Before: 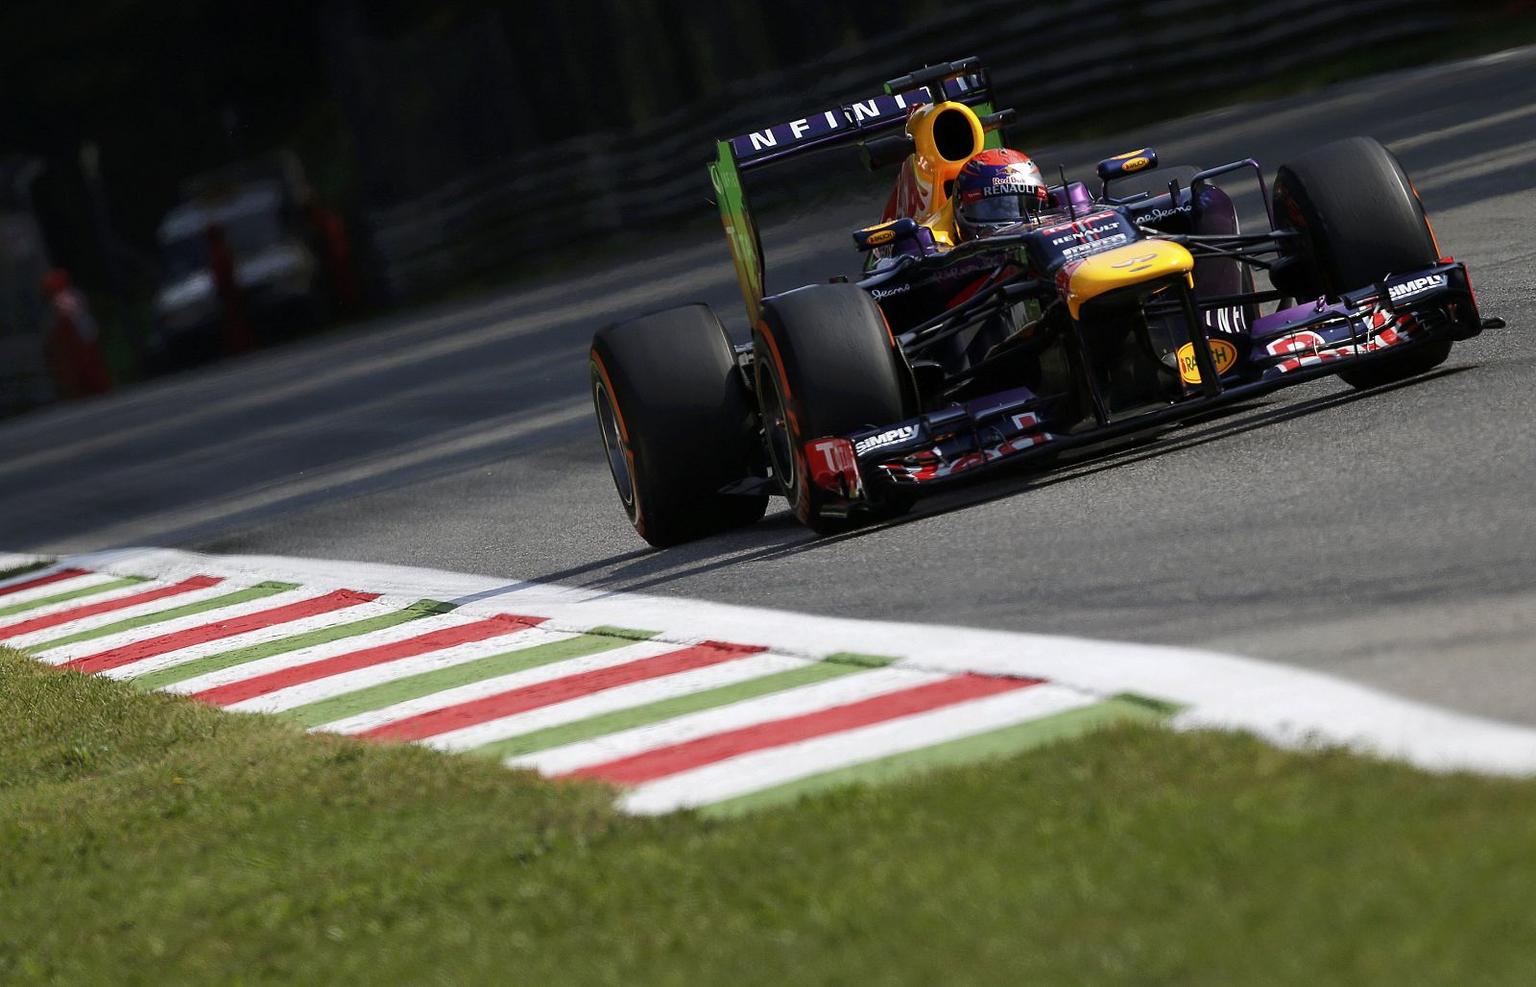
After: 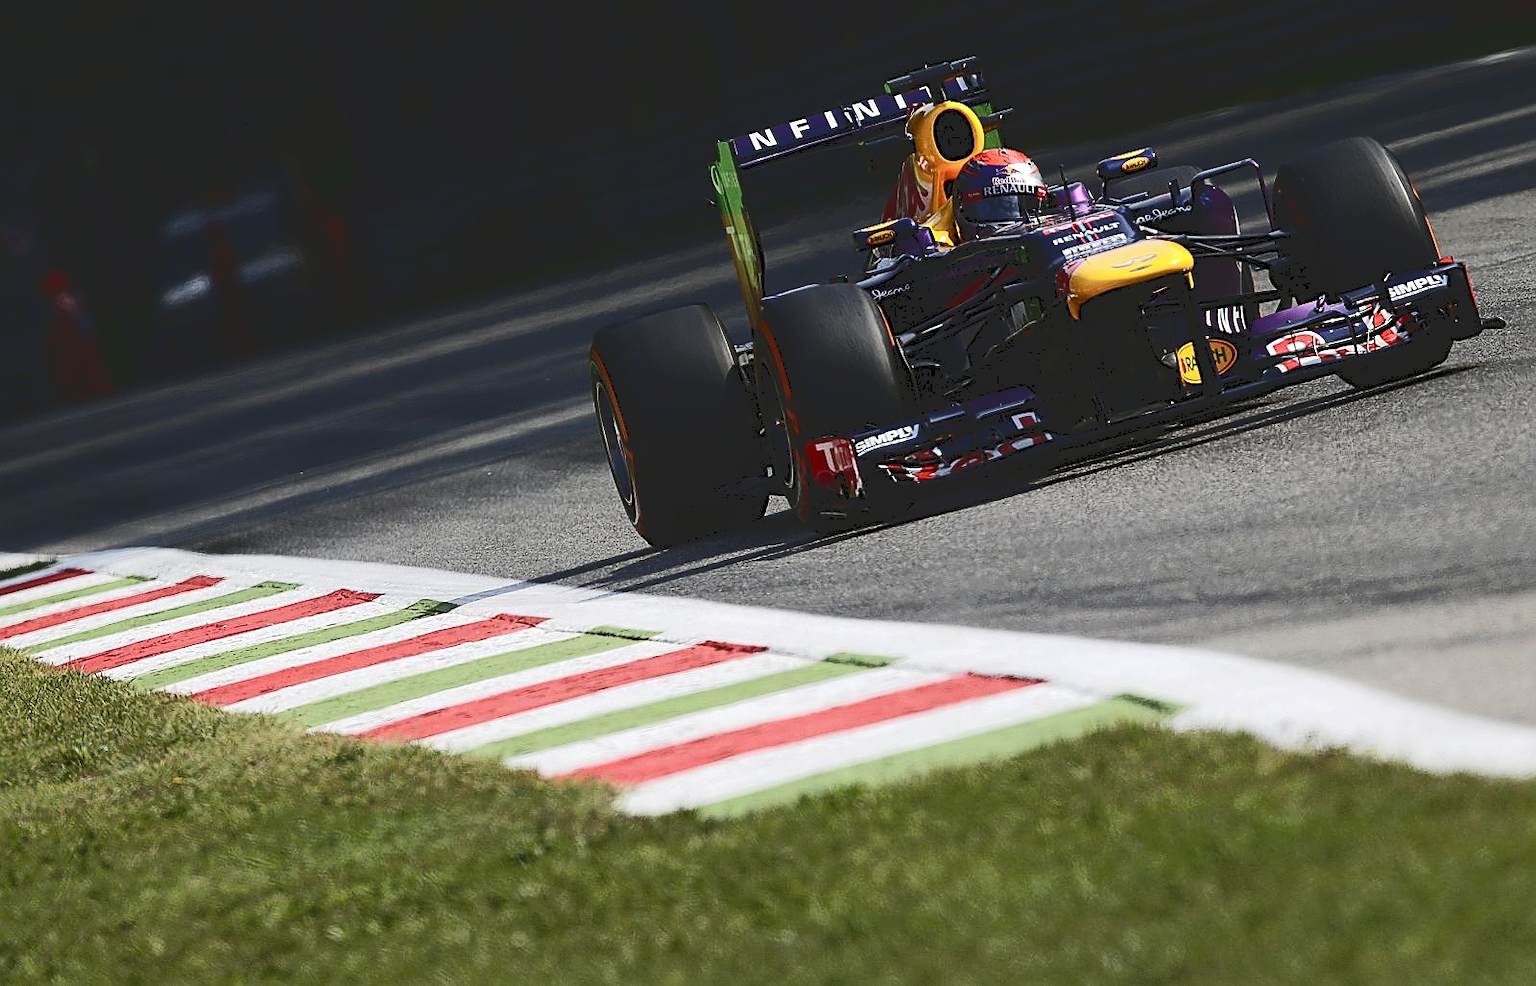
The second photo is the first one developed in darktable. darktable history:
tone curve: curves: ch0 [(0, 0) (0.003, 0.13) (0.011, 0.13) (0.025, 0.134) (0.044, 0.136) (0.069, 0.139) (0.1, 0.144) (0.136, 0.151) (0.177, 0.171) (0.224, 0.2) (0.277, 0.247) (0.335, 0.318) (0.399, 0.412) (0.468, 0.536) (0.543, 0.659) (0.623, 0.746) (0.709, 0.812) (0.801, 0.871) (0.898, 0.915) (1, 1)], color space Lab, independent channels, preserve colors none
sharpen: on, module defaults
